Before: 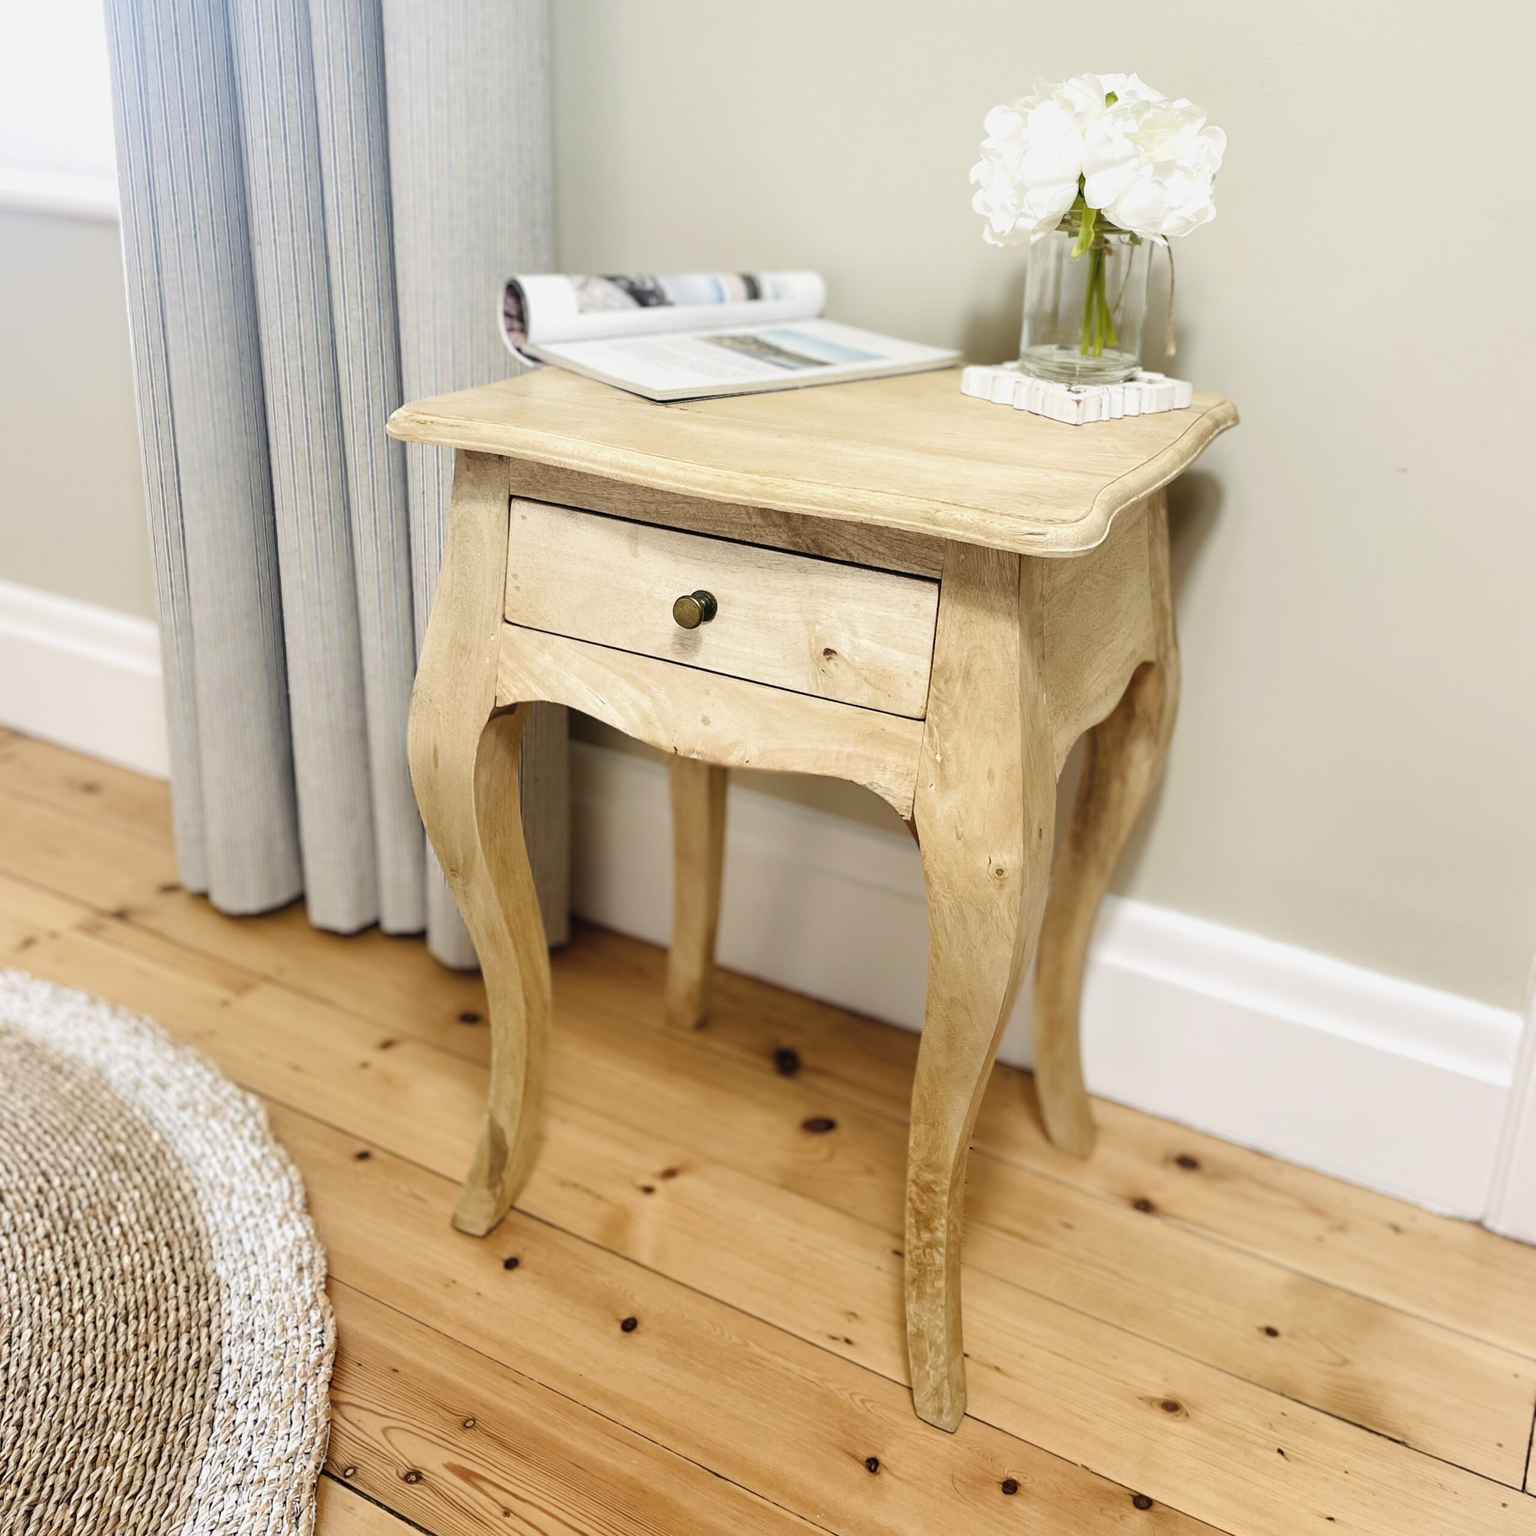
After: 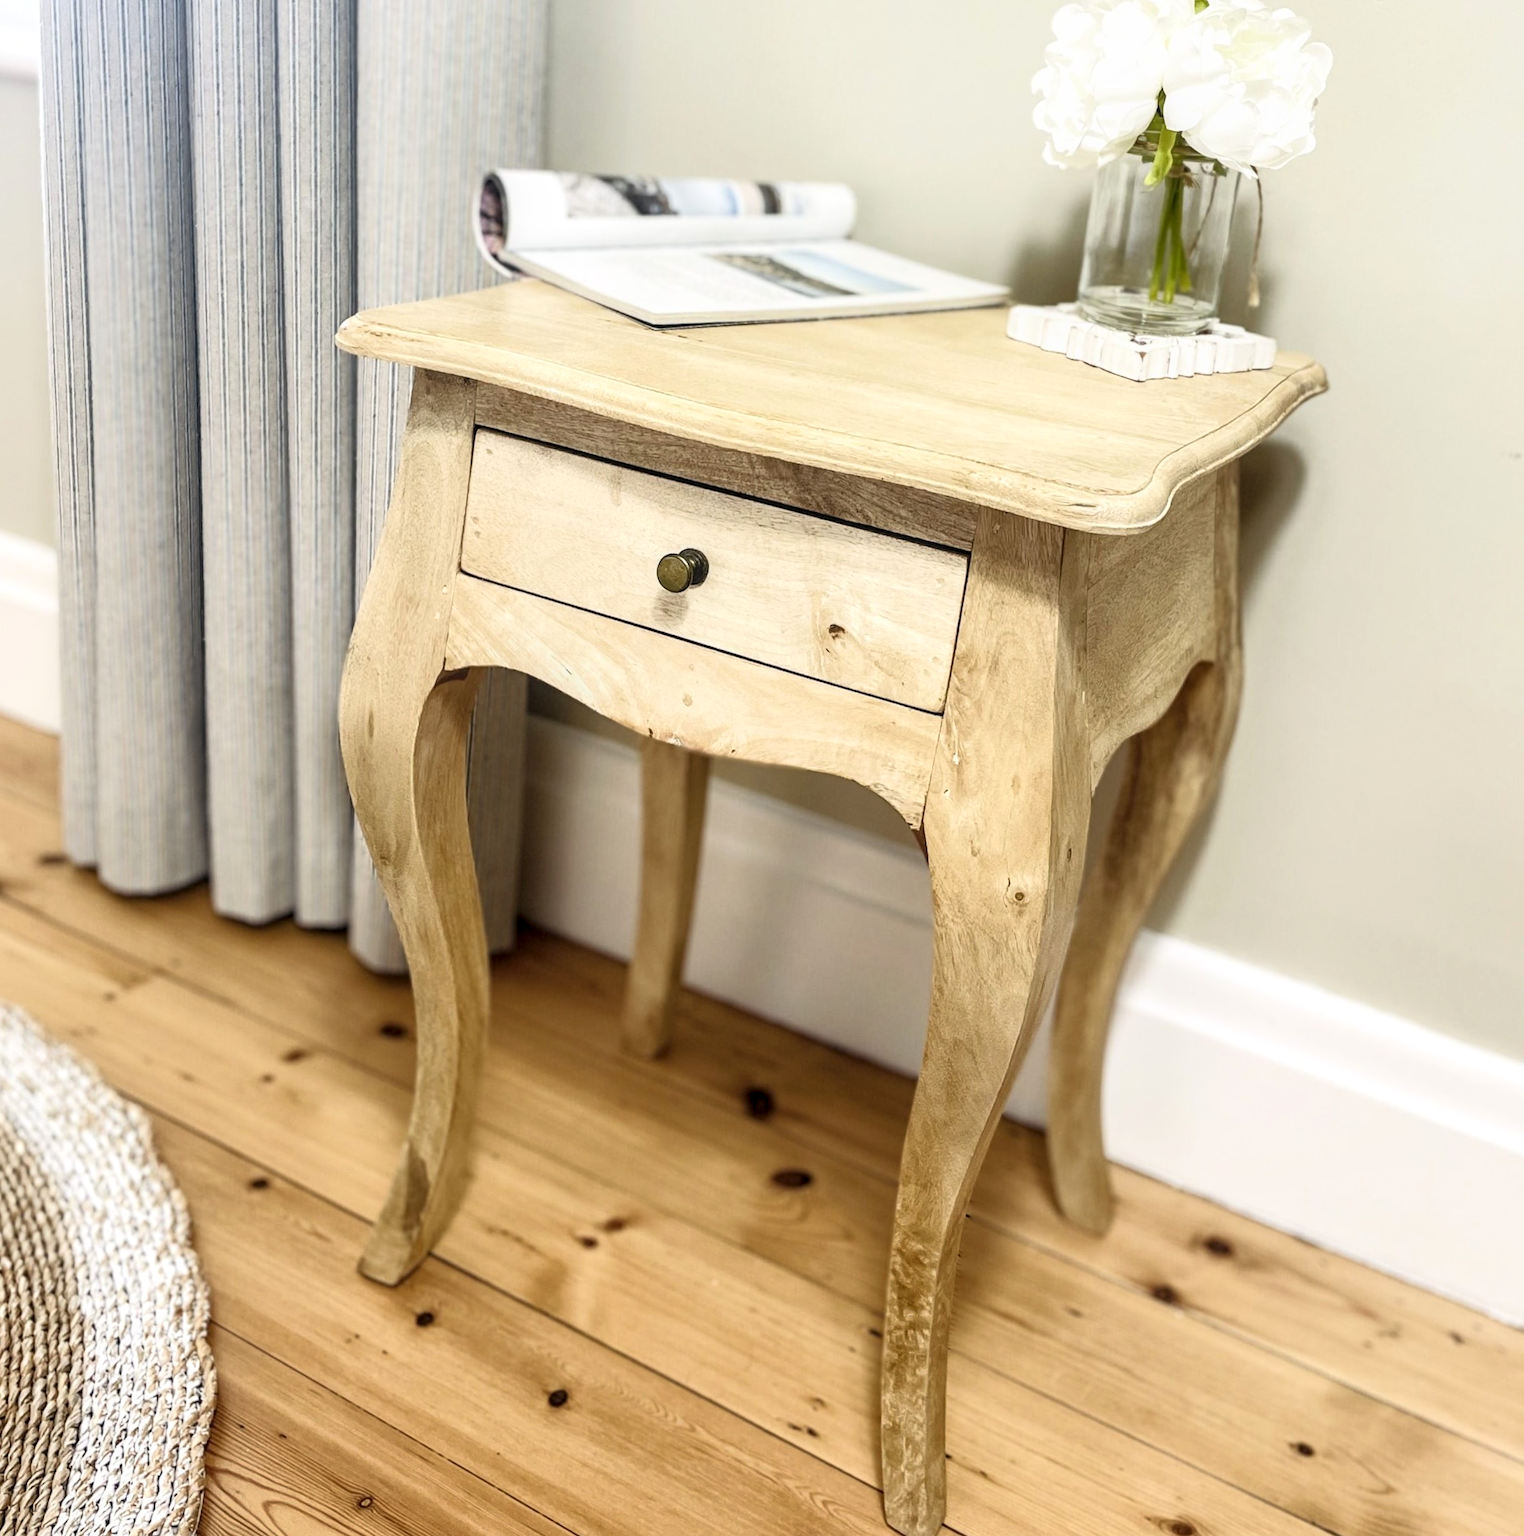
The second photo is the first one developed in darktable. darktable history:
crop and rotate: angle -3.3°, left 5.388%, top 5.225%, right 4.704%, bottom 4.199%
base curve: curves: ch0 [(0, 0) (0.257, 0.25) (0.482, 0.586) (0.757, 0.871) (1, 1)]
exposure: exposure -0.003 EV, compensate highlight preservation false
local contrast: on, module defaults
